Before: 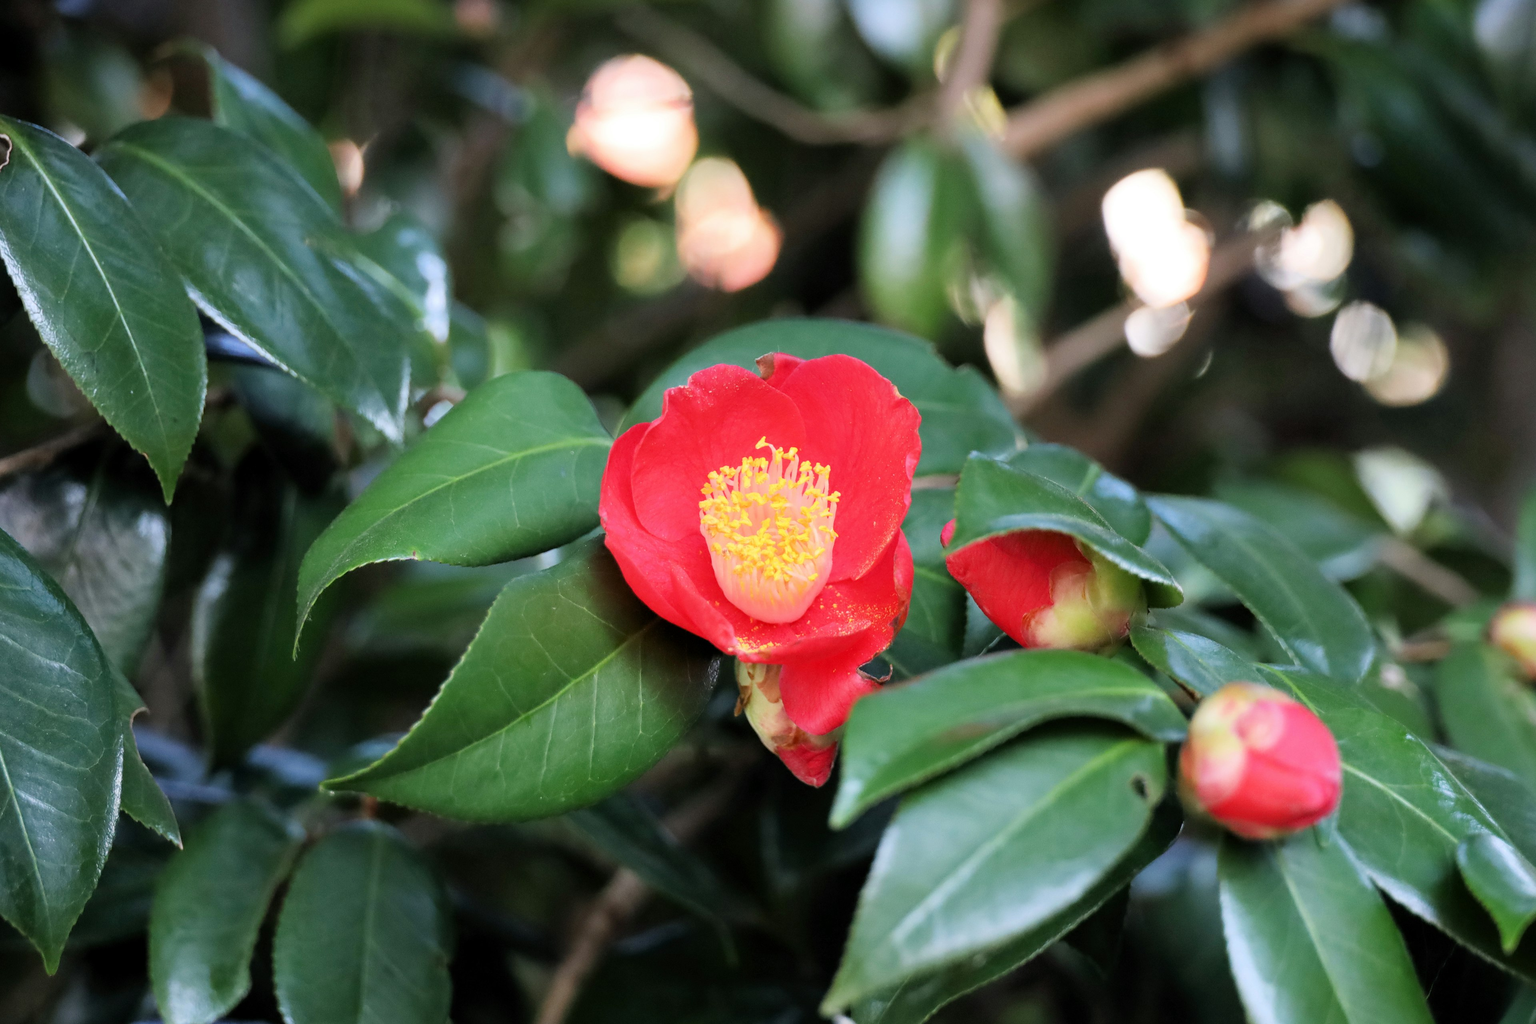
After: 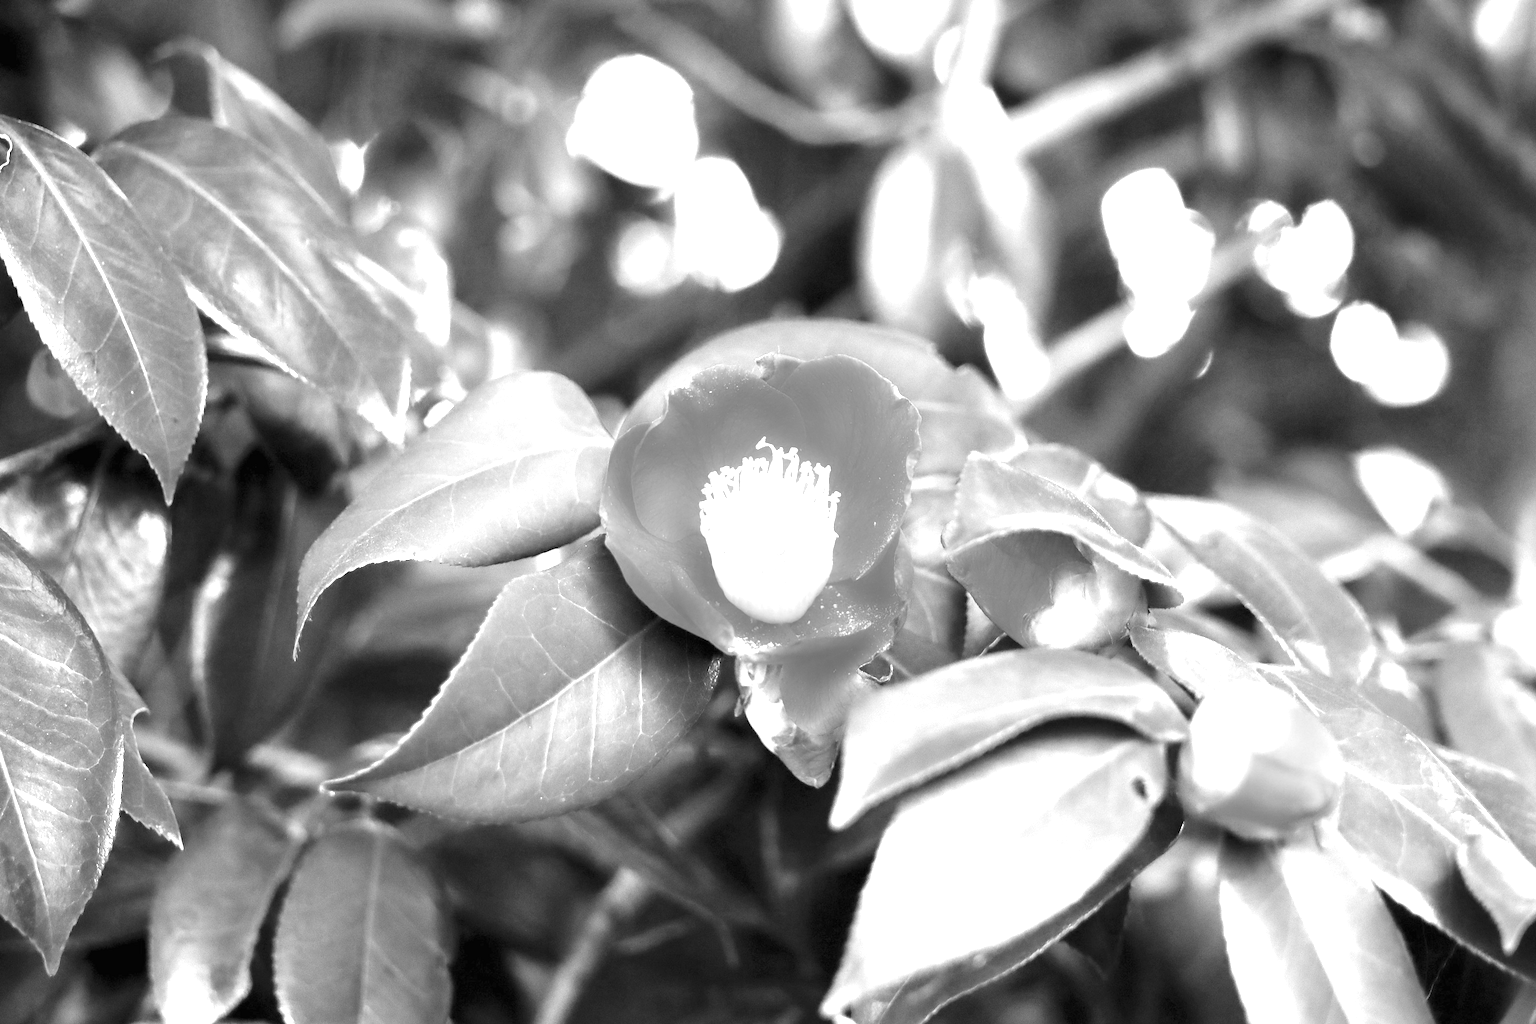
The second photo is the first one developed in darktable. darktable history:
monochrome: size 1
exposure: black level correction 0, exposure 2.138 EV, compensate exposure bias true, compensate highlight preservation false
